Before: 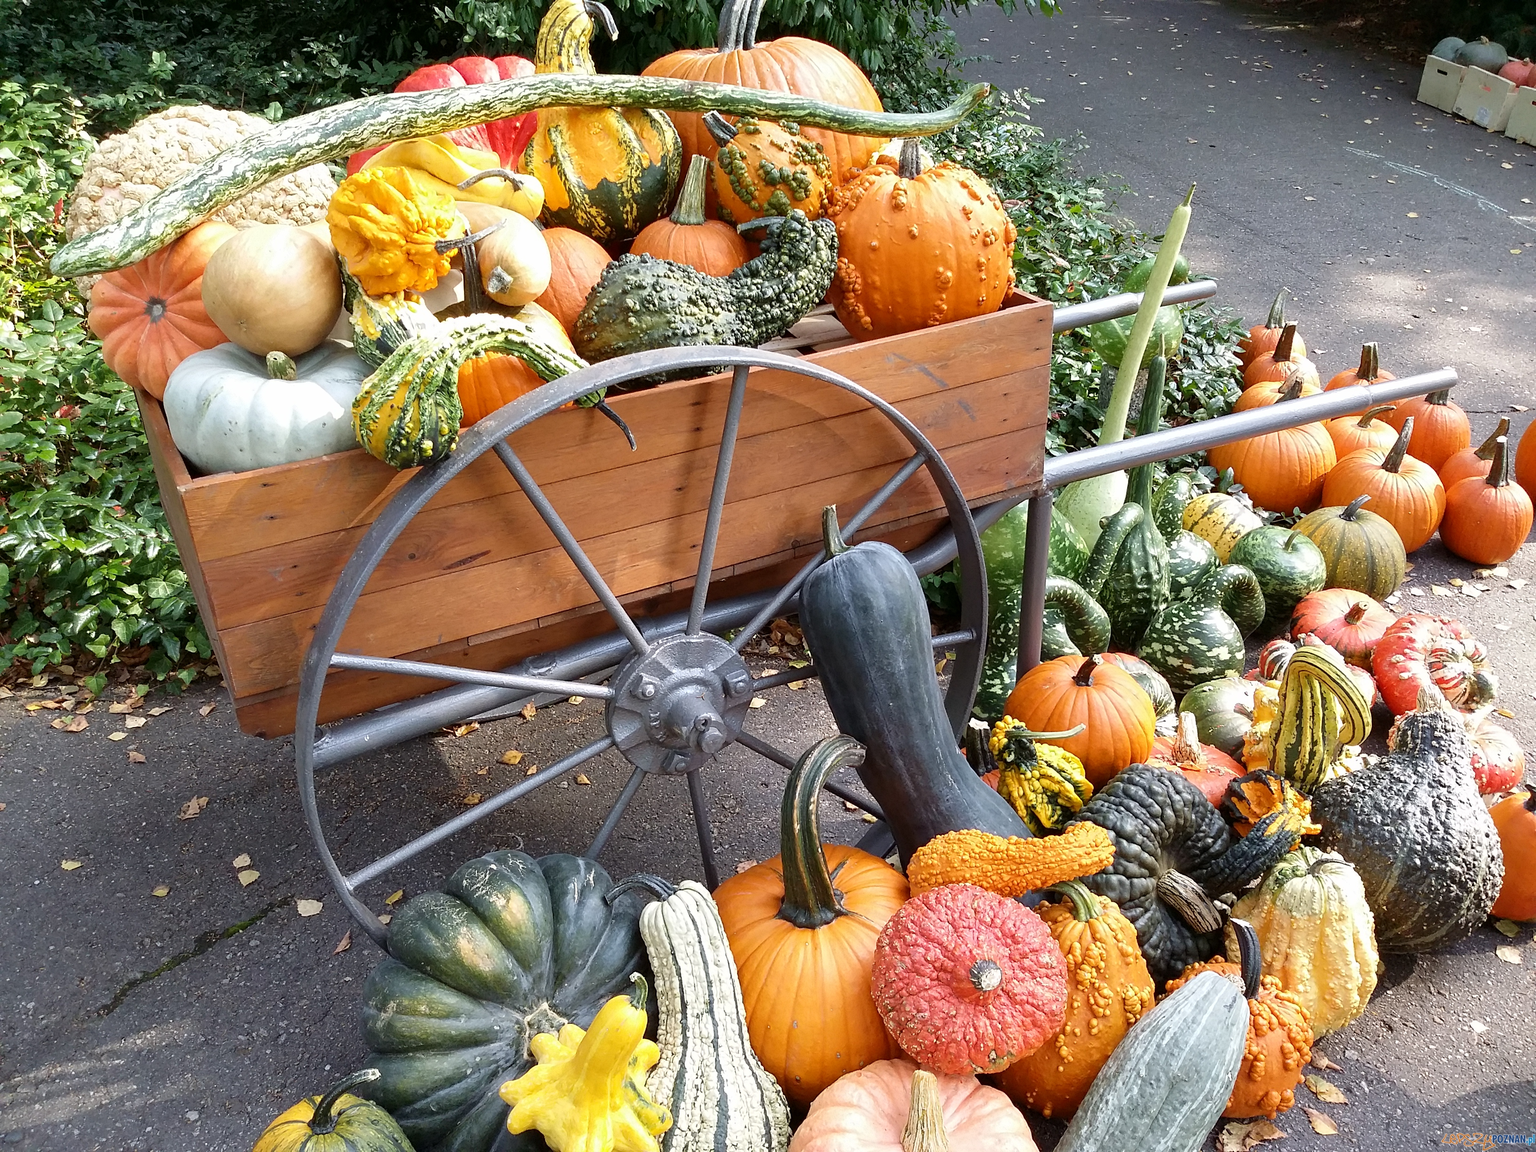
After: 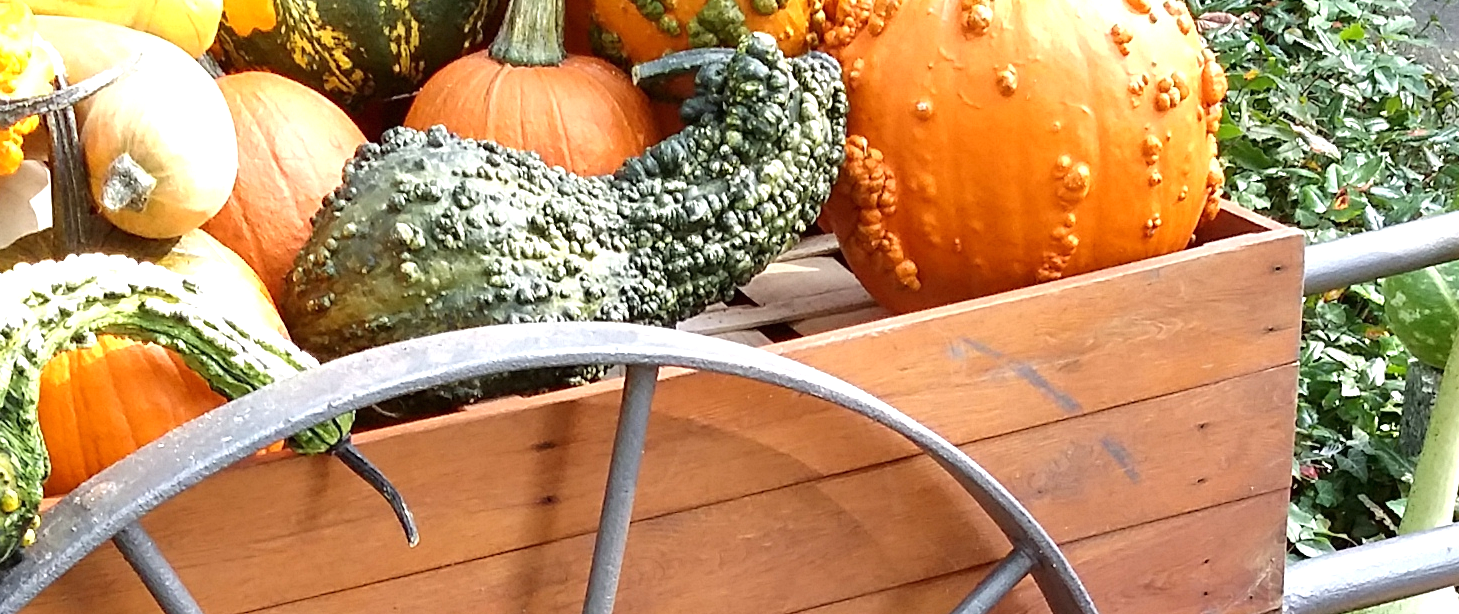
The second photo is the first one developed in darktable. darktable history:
crop: left 28.64%, top 16.832%, right 26.637%, bottom 58.055%
exposure: black level correction 0, exposure 0.5 EV, compensate exposure bias true, compensate highlight preservation false
